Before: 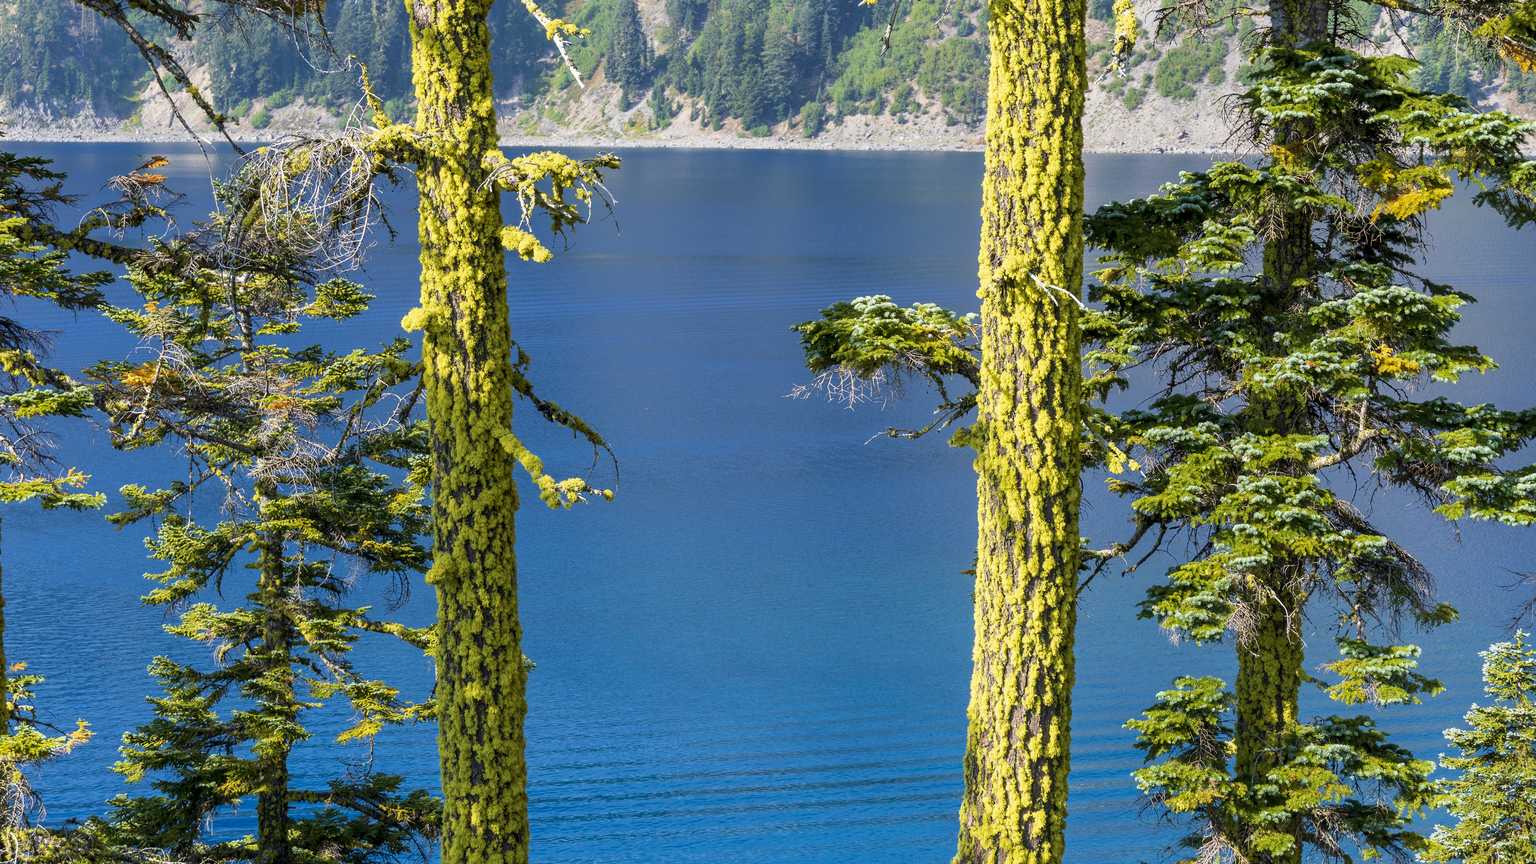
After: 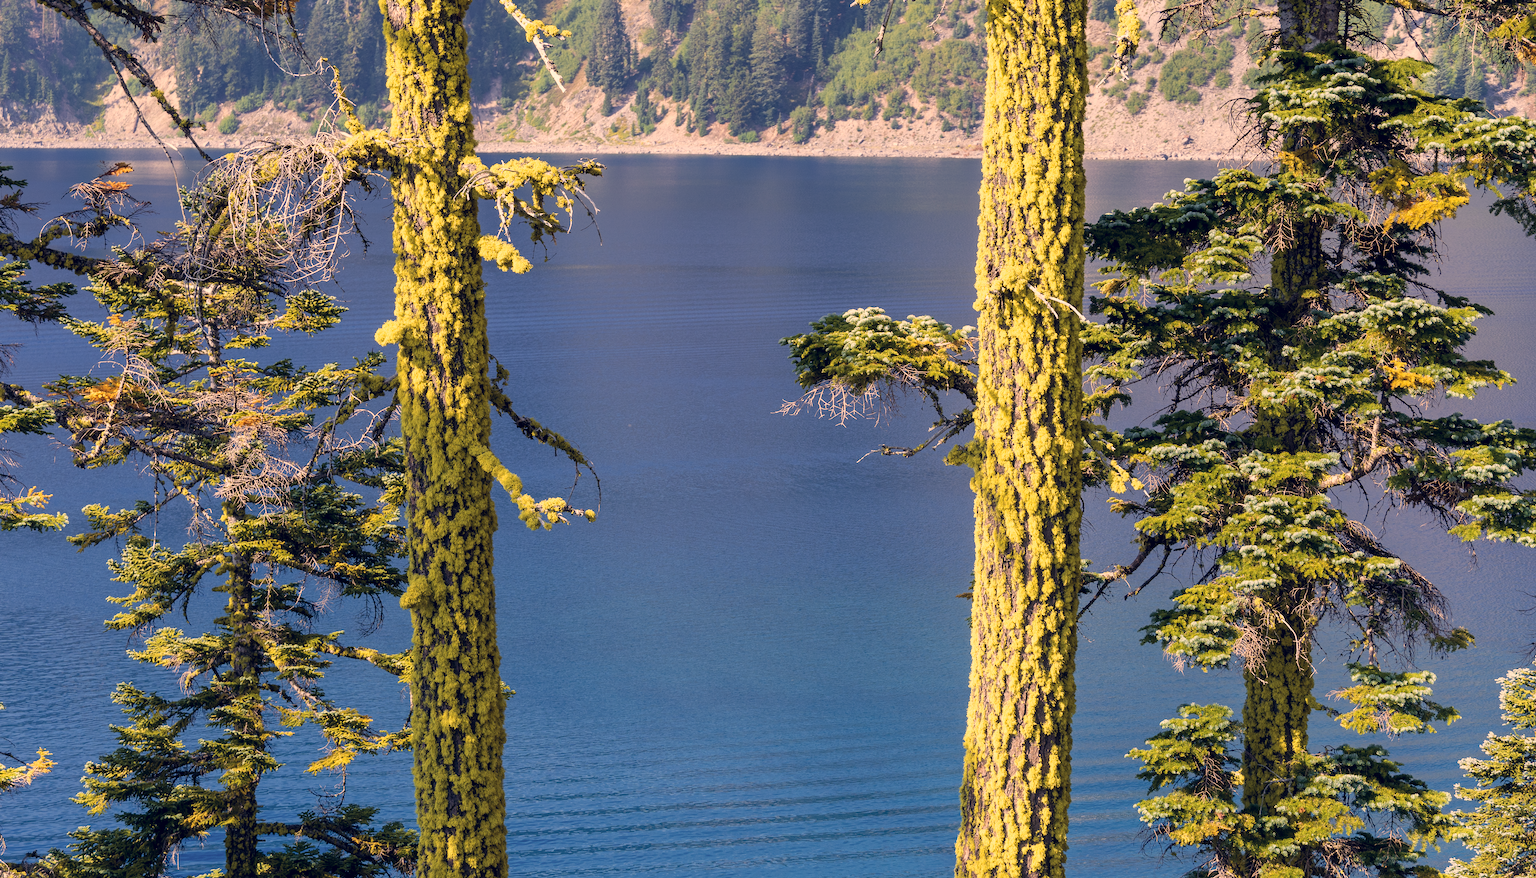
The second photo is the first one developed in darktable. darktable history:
crop and rotate: left 2.691%, right 1.163%, bottom 2.214%
color correction: highlights a* 19.95, highlights b* 27.59, shadows a* 3.38, shadows b* -16.86, saturation 0.741
